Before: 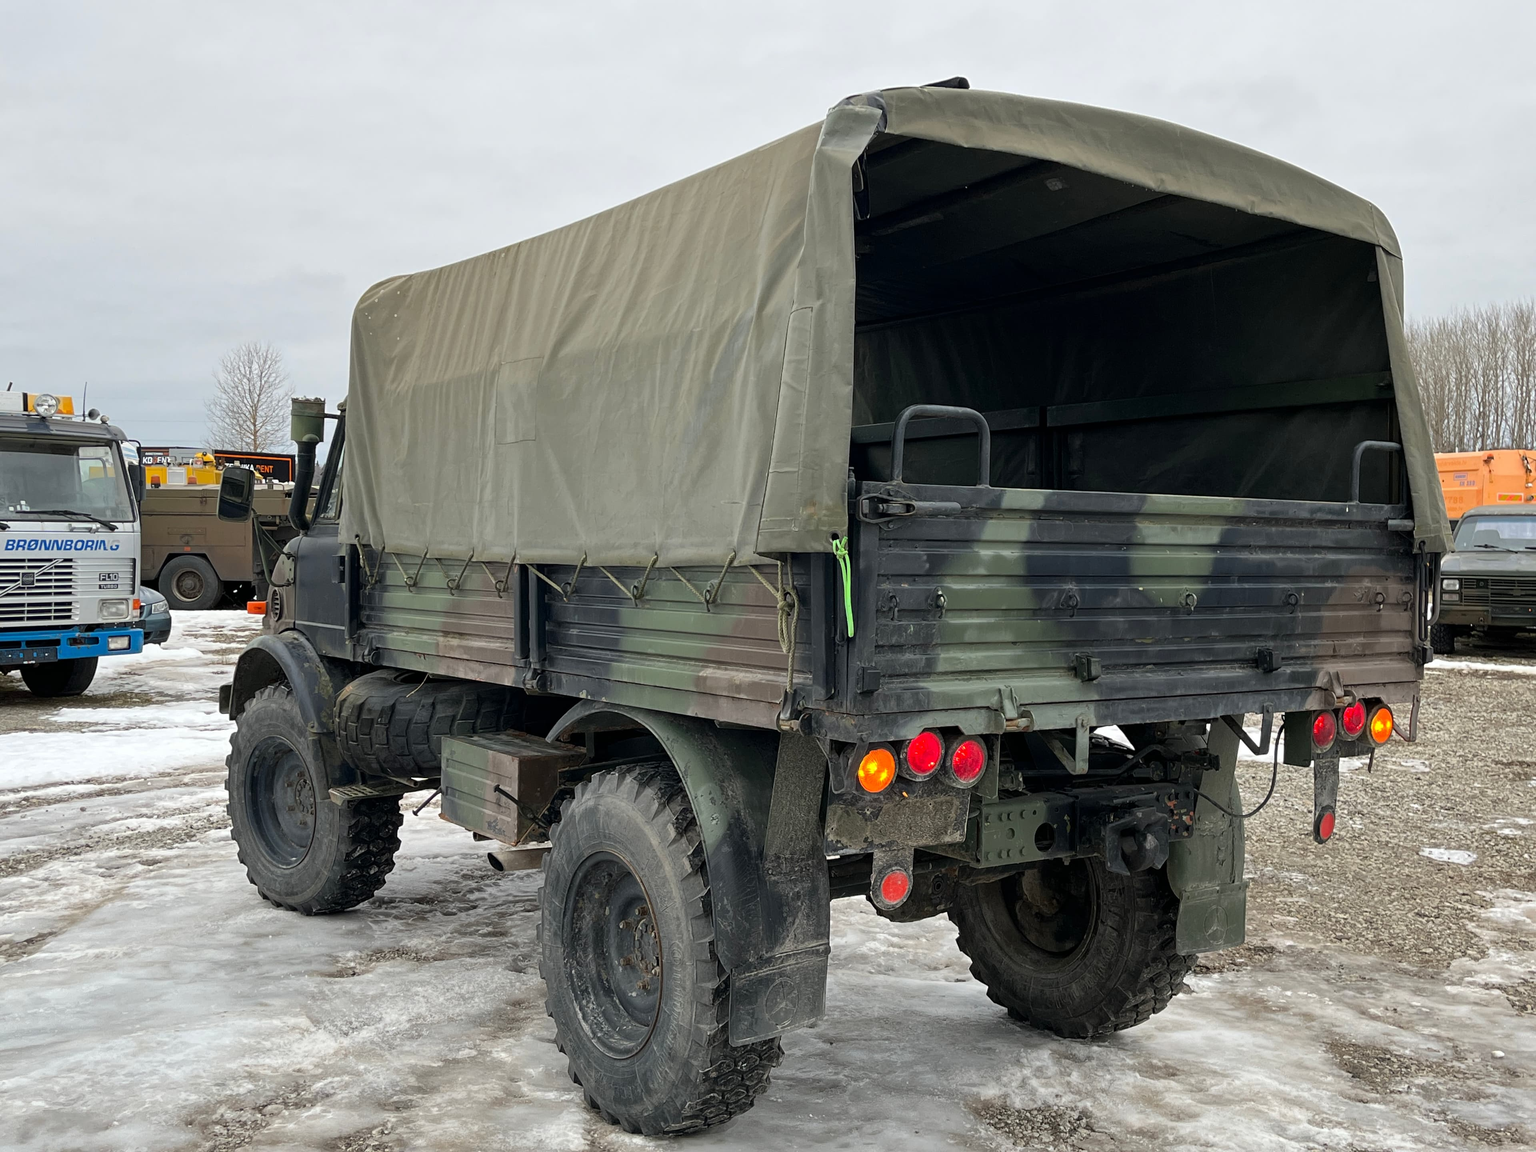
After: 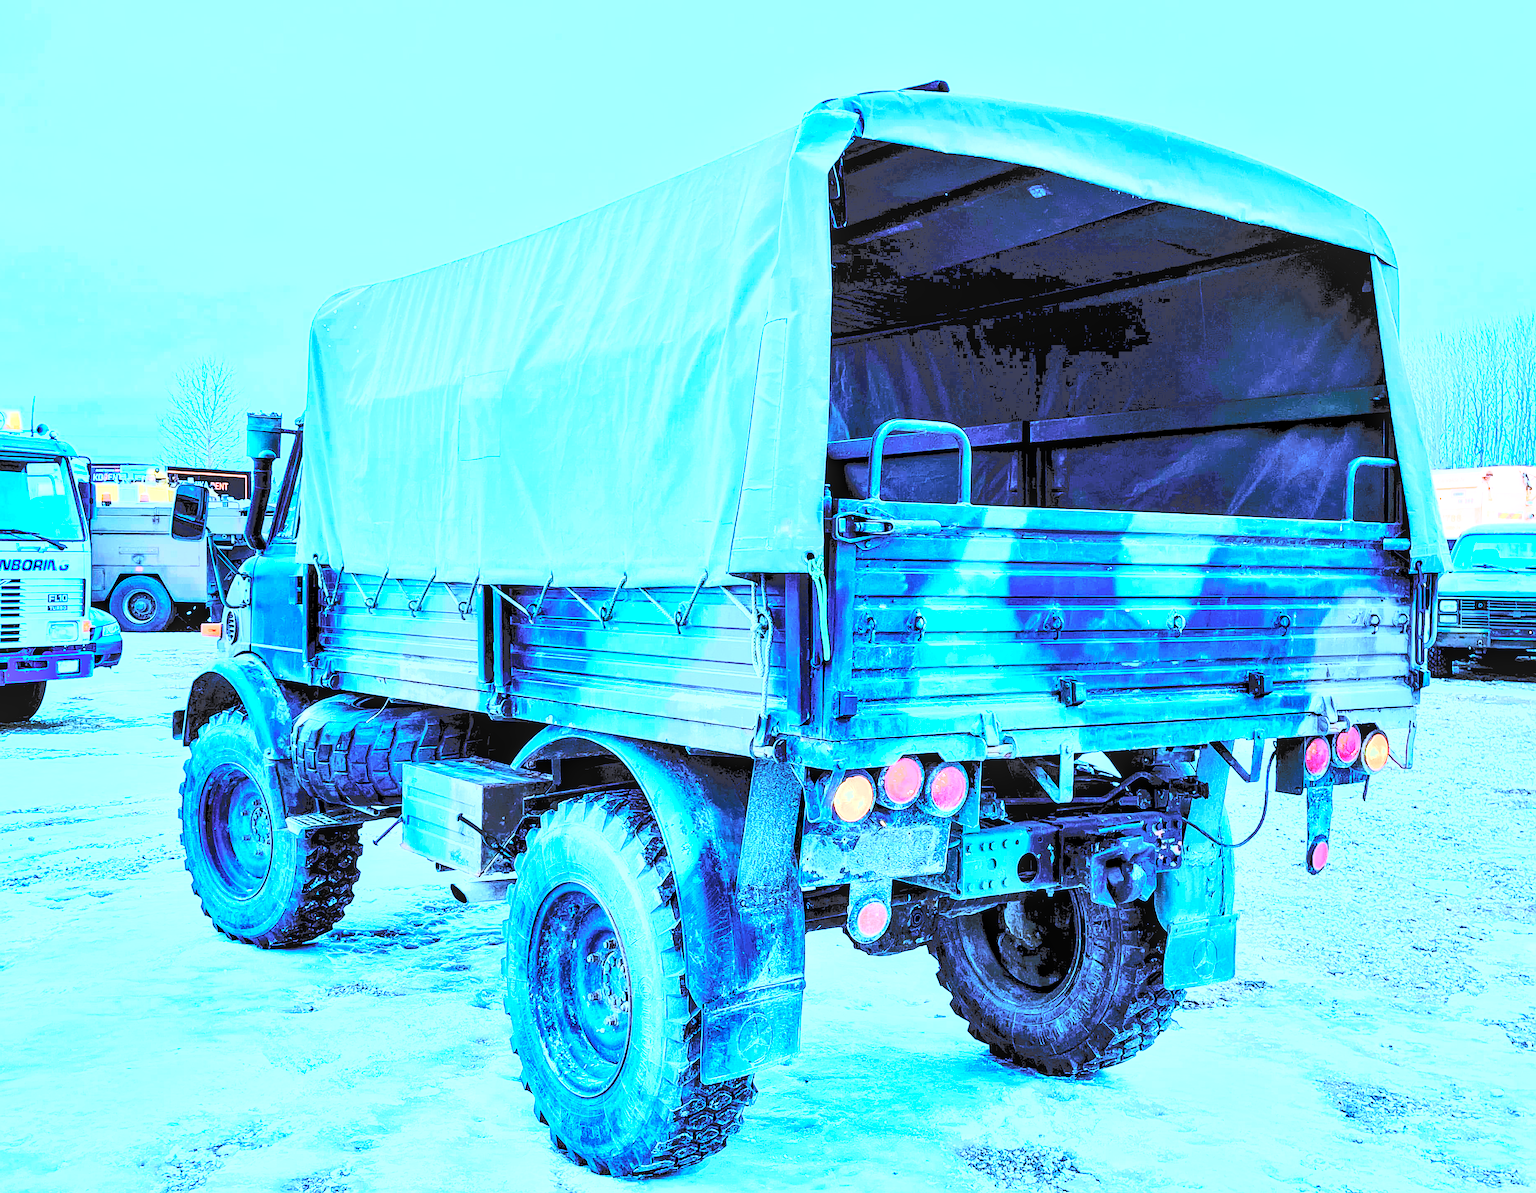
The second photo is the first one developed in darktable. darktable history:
sharpen: radius 1.572, amount 0.368, threshold 1.468
contrast equalizer: y [[0.6 ×6], [0.55 ×6], [0 ×6], [0 ×6], [0 ×6]]
tone curve: curves: ch0 [(0, 0) (0.003, 0.195) (0.011, 0.161) (0.025, 0.21) (0.044, 0.24) (0.069, 0.254) (0.1, 0.283) (0.136, 0.347) (0.177, 0.412) (0.224, 0.455) (0.277, 0.531) (0.335, 0.606) (0.399, 0.679) (0.468, 0.748) (0.543, 0.814) (0.623, 0.876) (0.709, 0.927) (0.801, 0.949) (0.898, 0.962) (1, 1)], color space Lab, independent channels, preserve colors none
base curve: curves: ch0 [(0, 0) (0.036, 0.025) (0.121, 0.166) (0.206, 0.329) (0.605, 0.79) (1, 1)], preserve colors none
exposure: black level correction 0.001, exposure 1.869 EV, compensate exposure bias true, compensate highlight preservation false
crop and rotate: left 3.472%
local contrast: detail 130%
color calibration: output R [0.999, 0.026, -0.11, 0], output G [-0.019, 1.037, -0.099, 0], output B [0.022, -0.023, 0.902, 0], illuminant as shot in camera, x 0.482, y 0.431, temperature 2426.65 K, saturation algorithm version 1 (2020)
